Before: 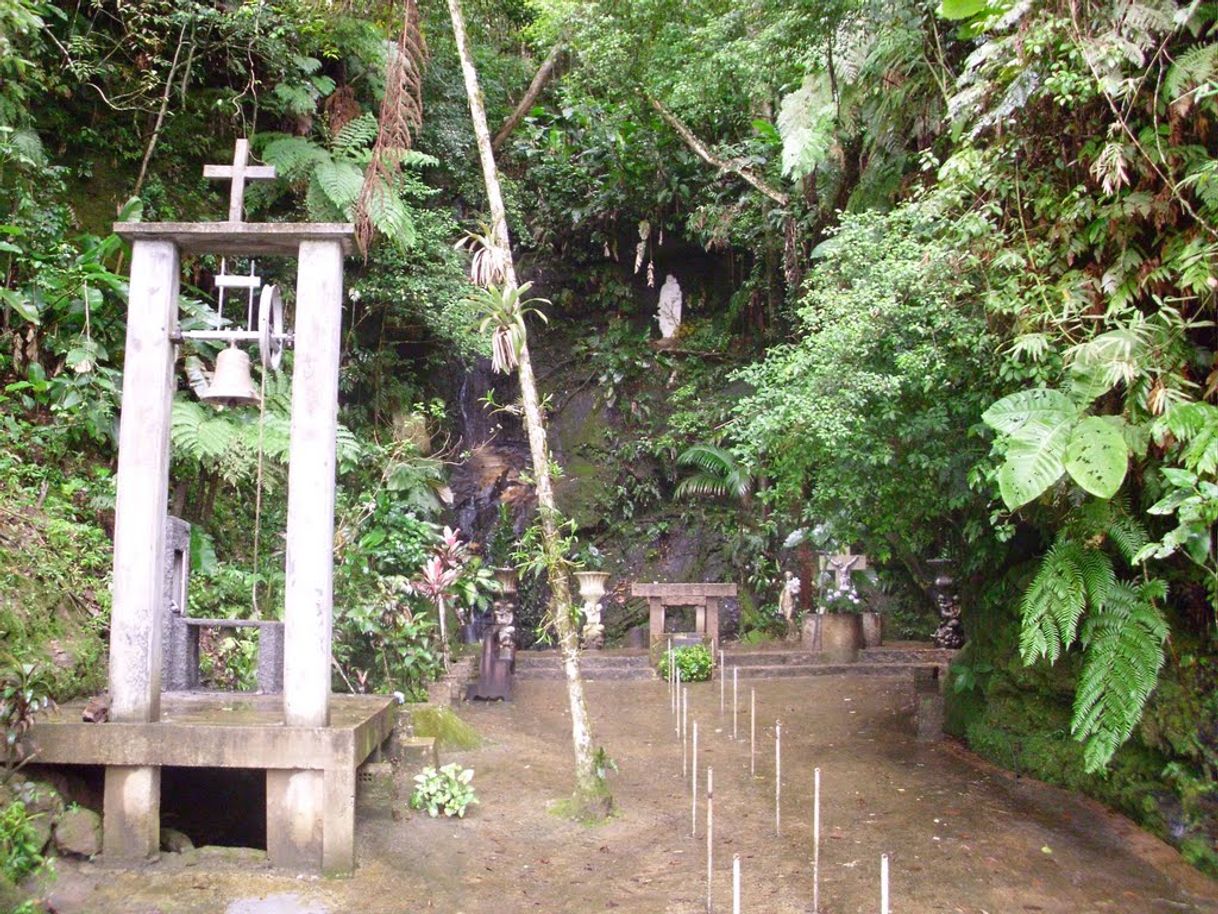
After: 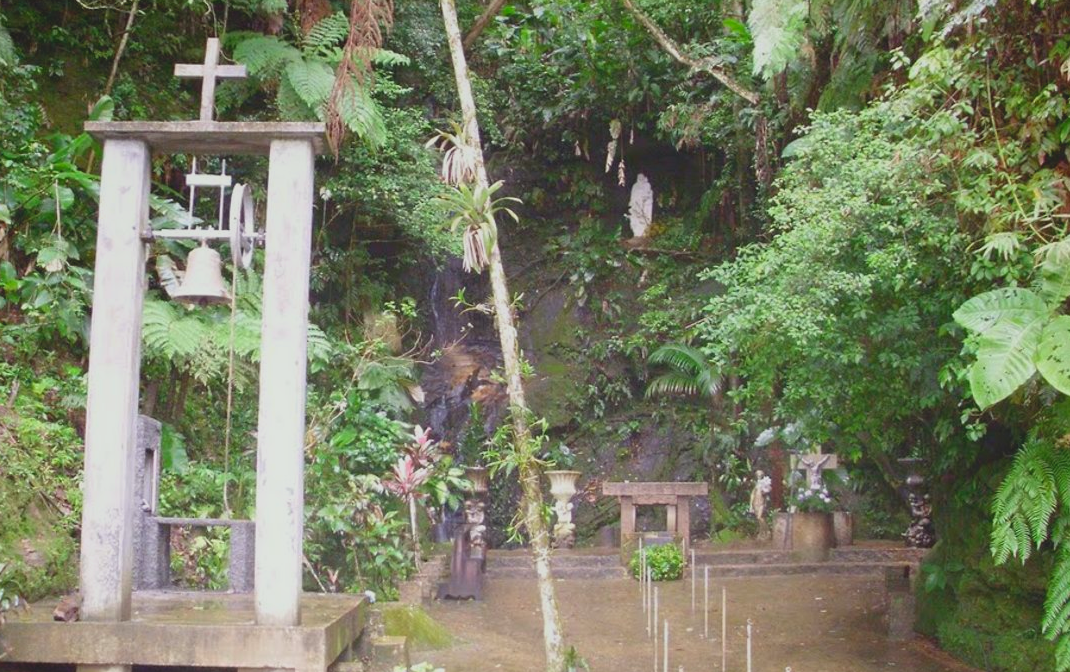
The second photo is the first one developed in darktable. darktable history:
crop and rotate: left 2.393%, top 11.104%, right 9.751%, bottom 15.288%
color correction: highlights a* -2.68, highlights b* 2.3
local contrast: detail 72%
